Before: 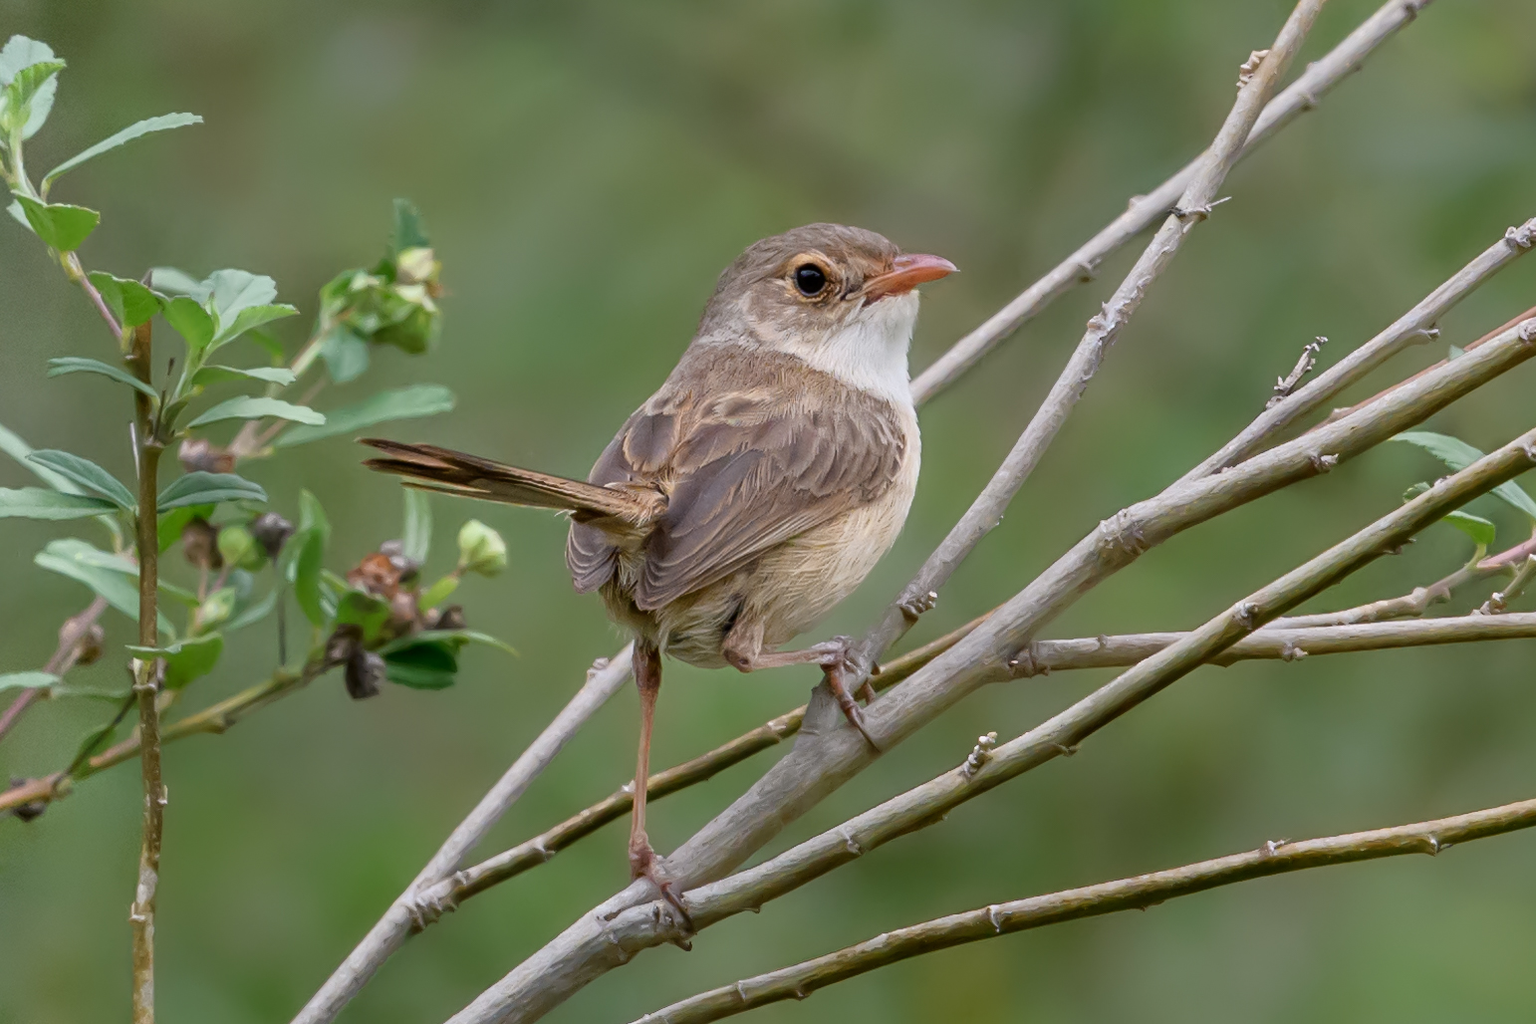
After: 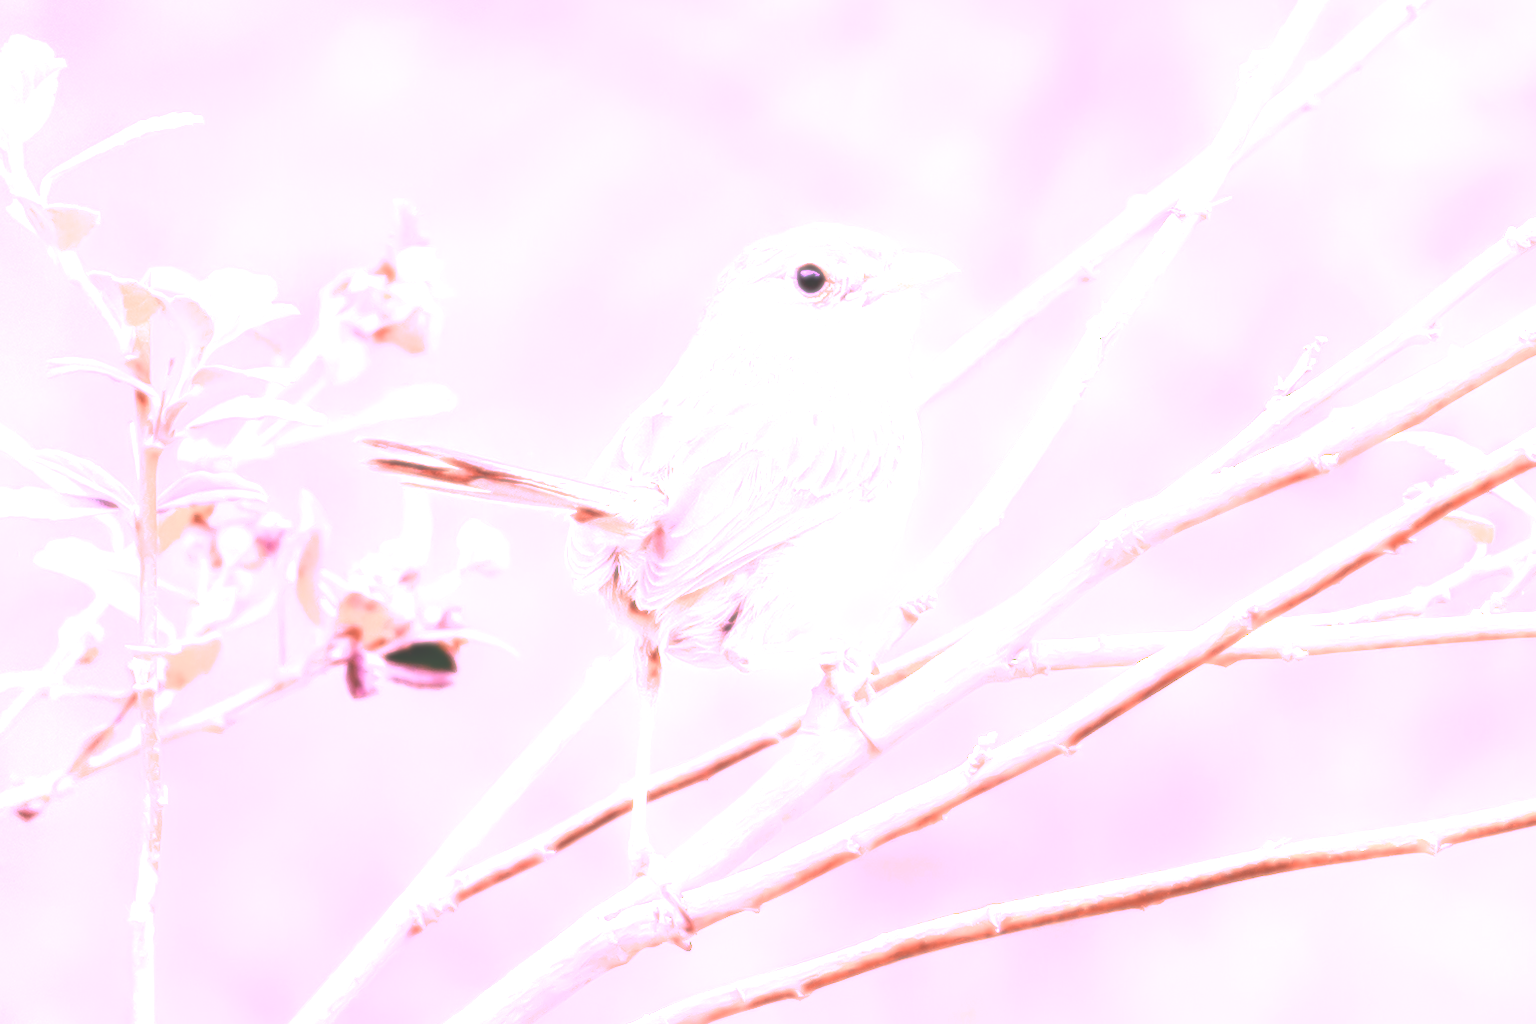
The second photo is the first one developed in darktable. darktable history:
white balance: red 8, blue 8
contrast brightness saturation: contrast -0.26, saturation -0.43
soften: size 8.67%, mix 49%
exposure: black level correction -0.023, exposure -0.039 EV, compensate highlight preservation false
